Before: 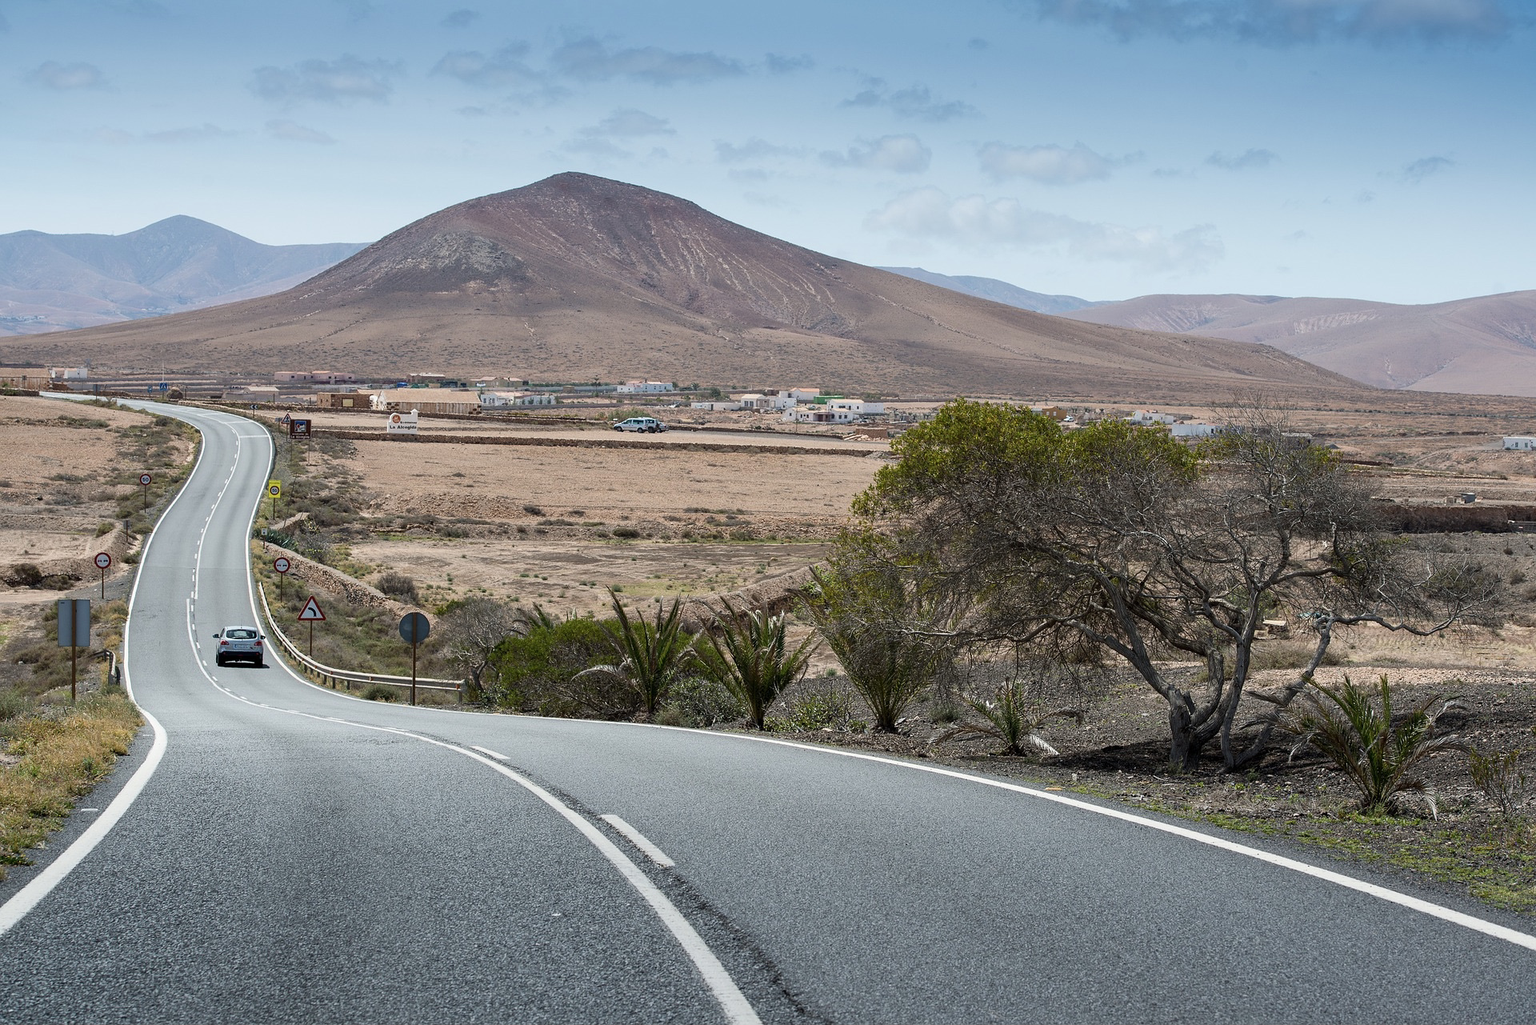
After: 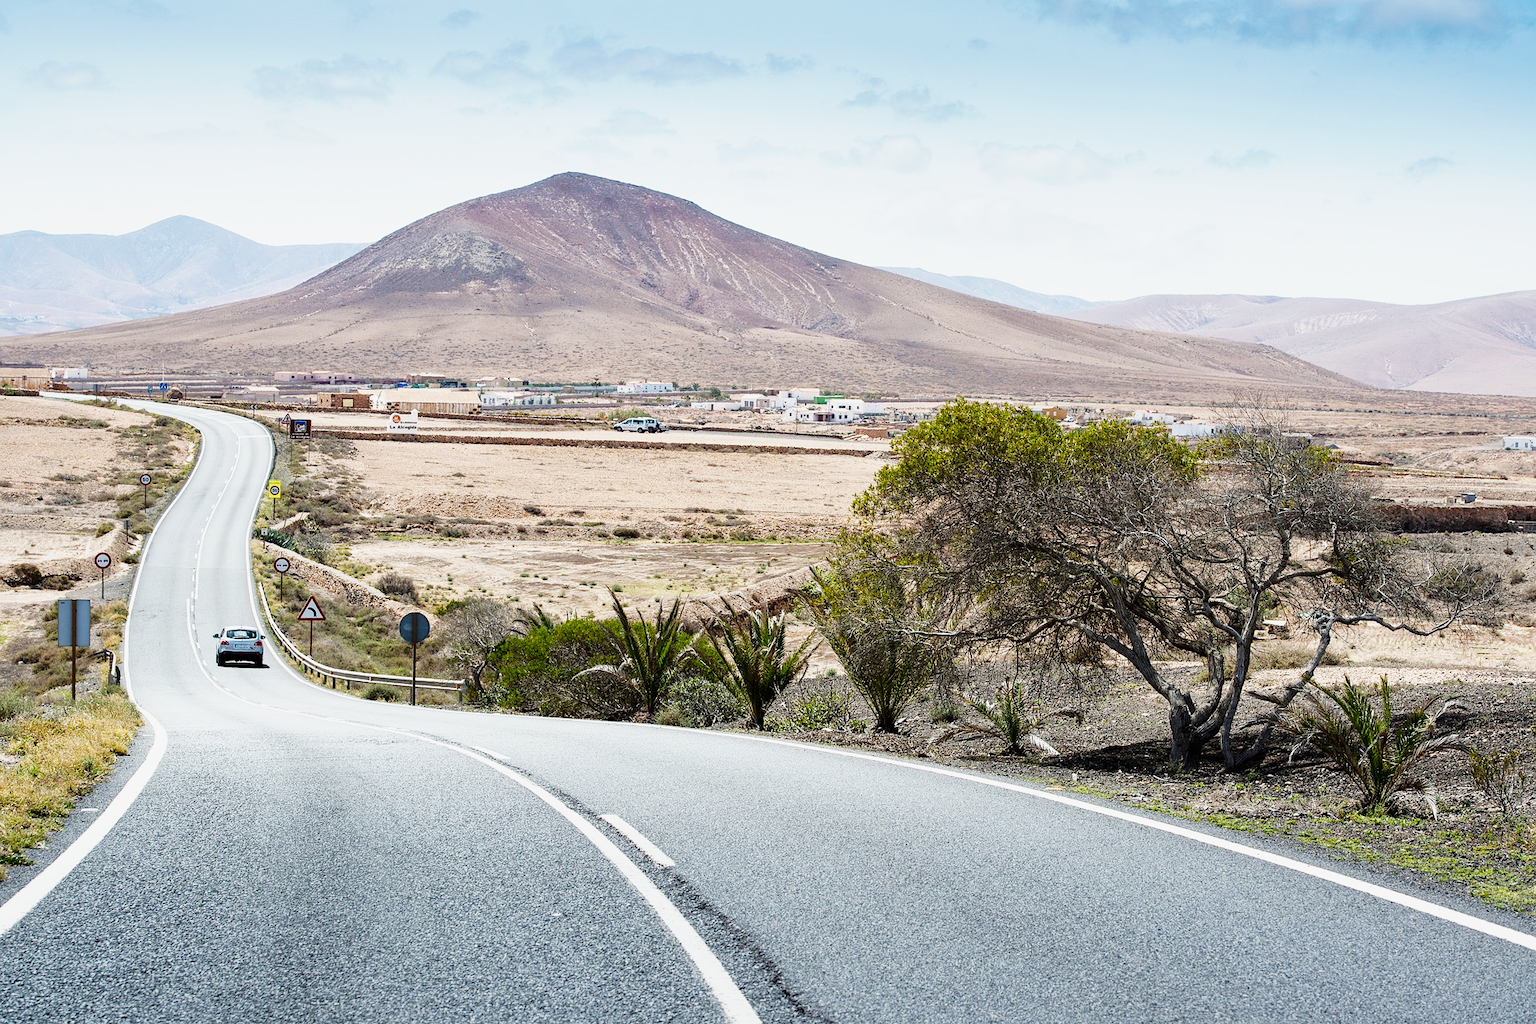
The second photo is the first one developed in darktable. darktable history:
shadows and highlights: shadows -20.11, white point adjustment -2.11, highlights -34.92
base curve: curves: ch0 [(0, 0) (0.007, 0.004) (0.027, 0.03) (0.046, 0.07) (0.207, 0.54) (0.442, 0.872) (0.673, 0.972) (1, 1)], preserve colors none
